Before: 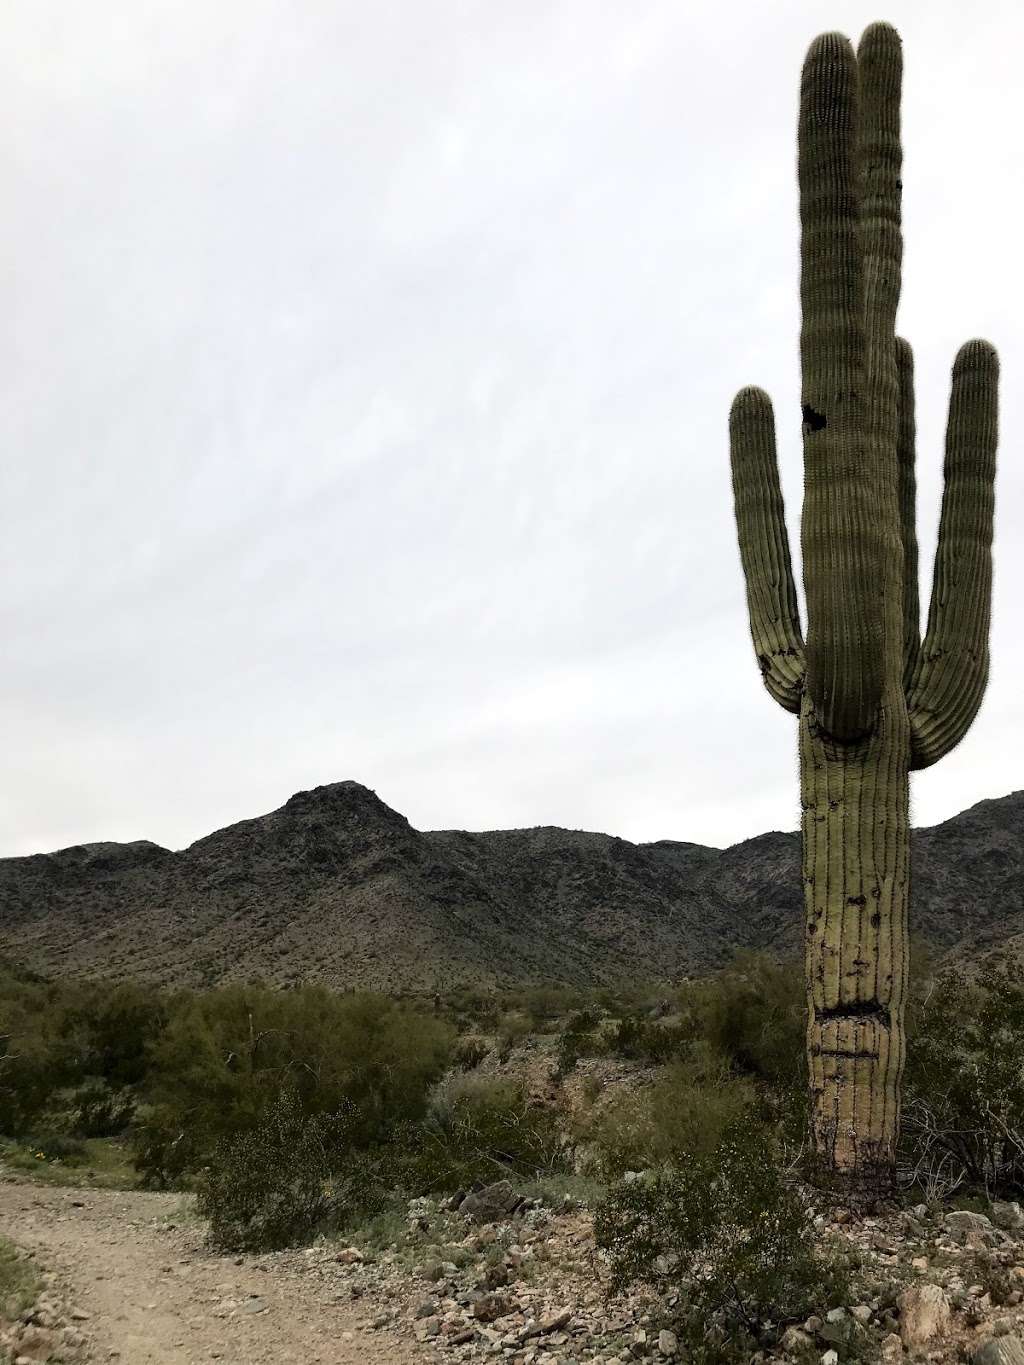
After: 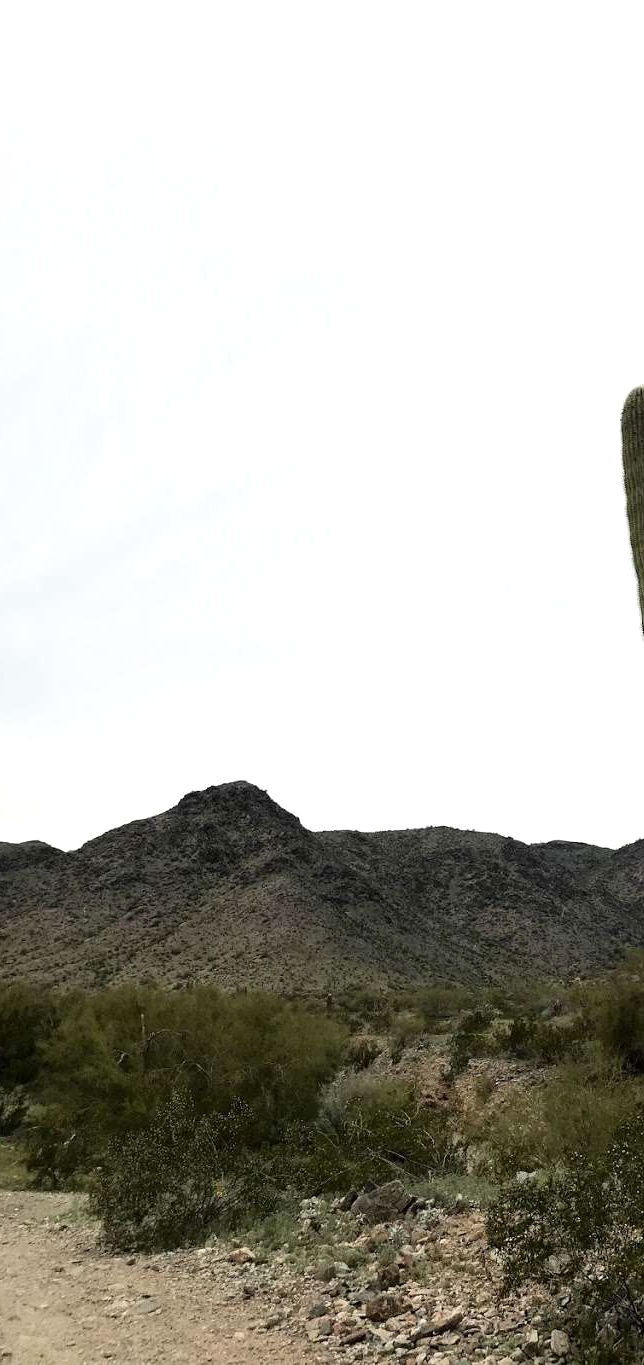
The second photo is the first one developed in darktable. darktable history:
exposure: exposure 0.241 EV, compensate exposure bias true, compensate highlight preservation false
crop: left 10.607%, right 26.488%
